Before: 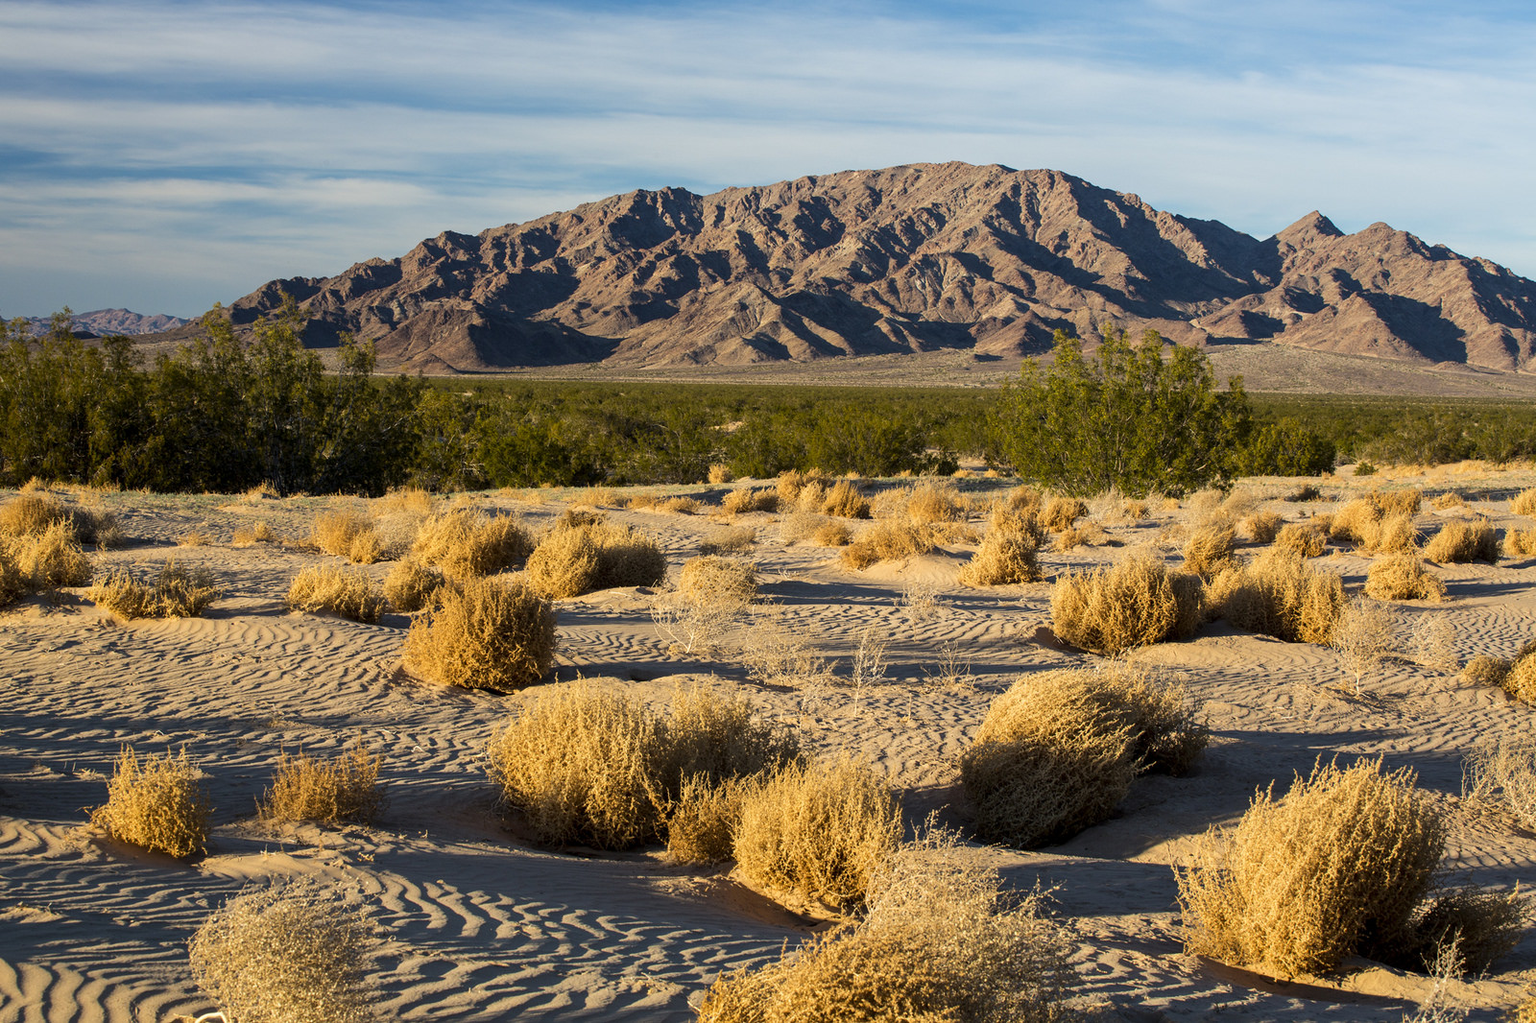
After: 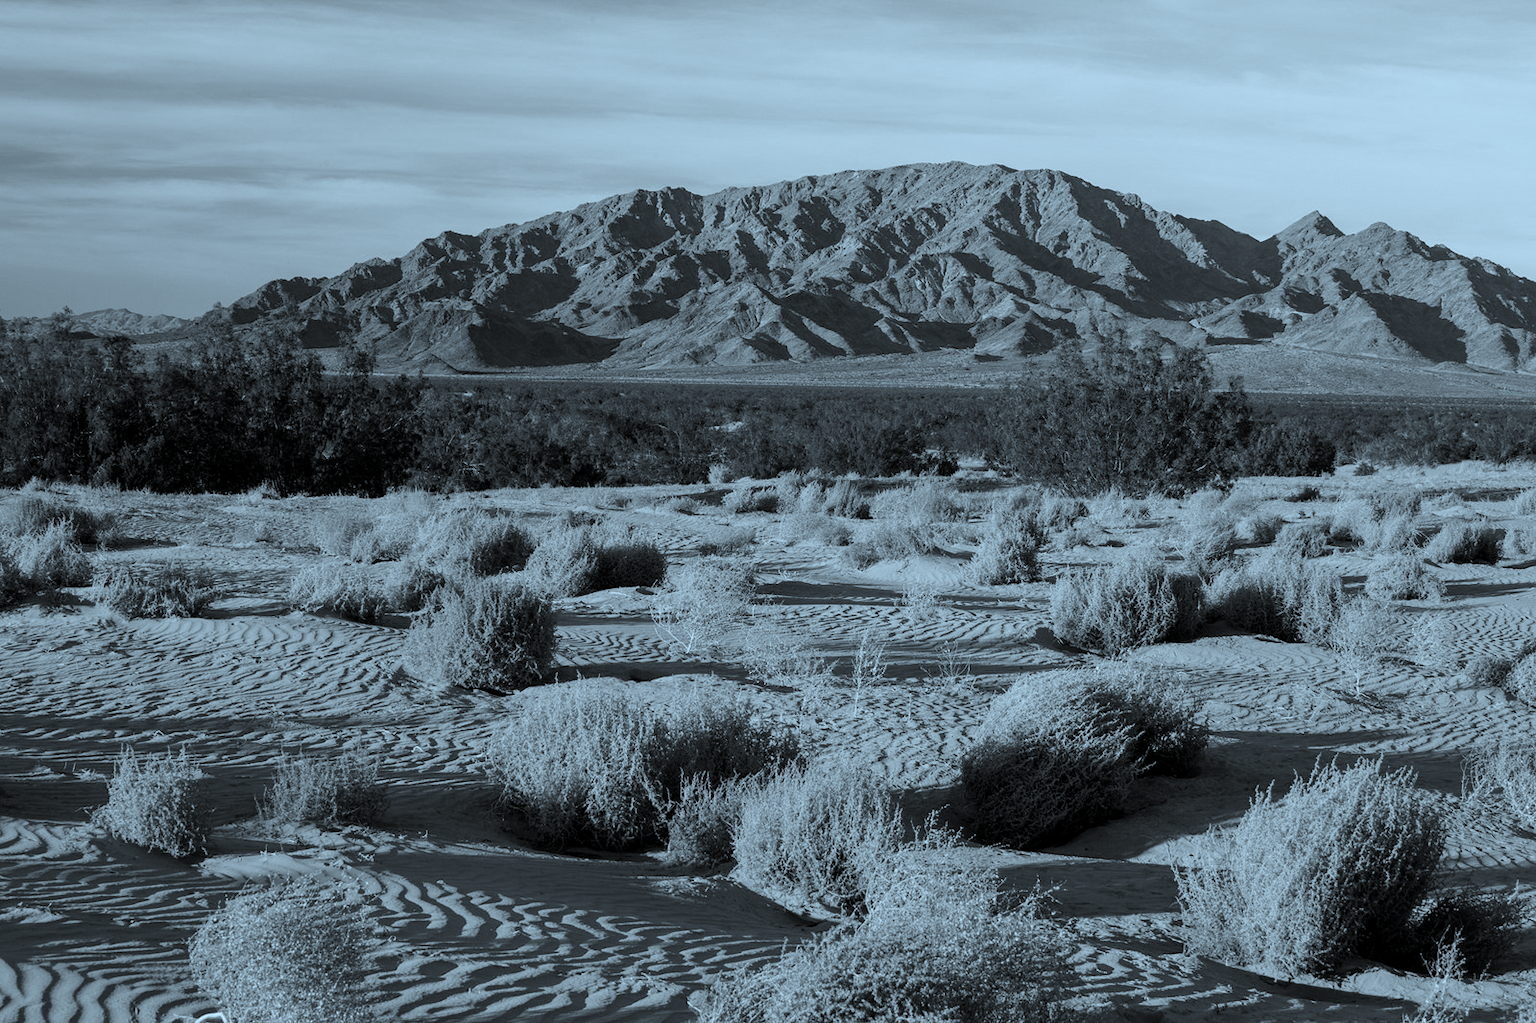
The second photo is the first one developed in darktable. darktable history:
color correction: highlights a* -10.69, highlights b* -19.19
white balance: emerald 1
color calibration: output gray [0.246, 0.254, 0.501, 0], gray › normalize channels true, illuminant same as pipeline (D50), adaptation XYZ, x 0.346, y 0.359, gamut compression 0
